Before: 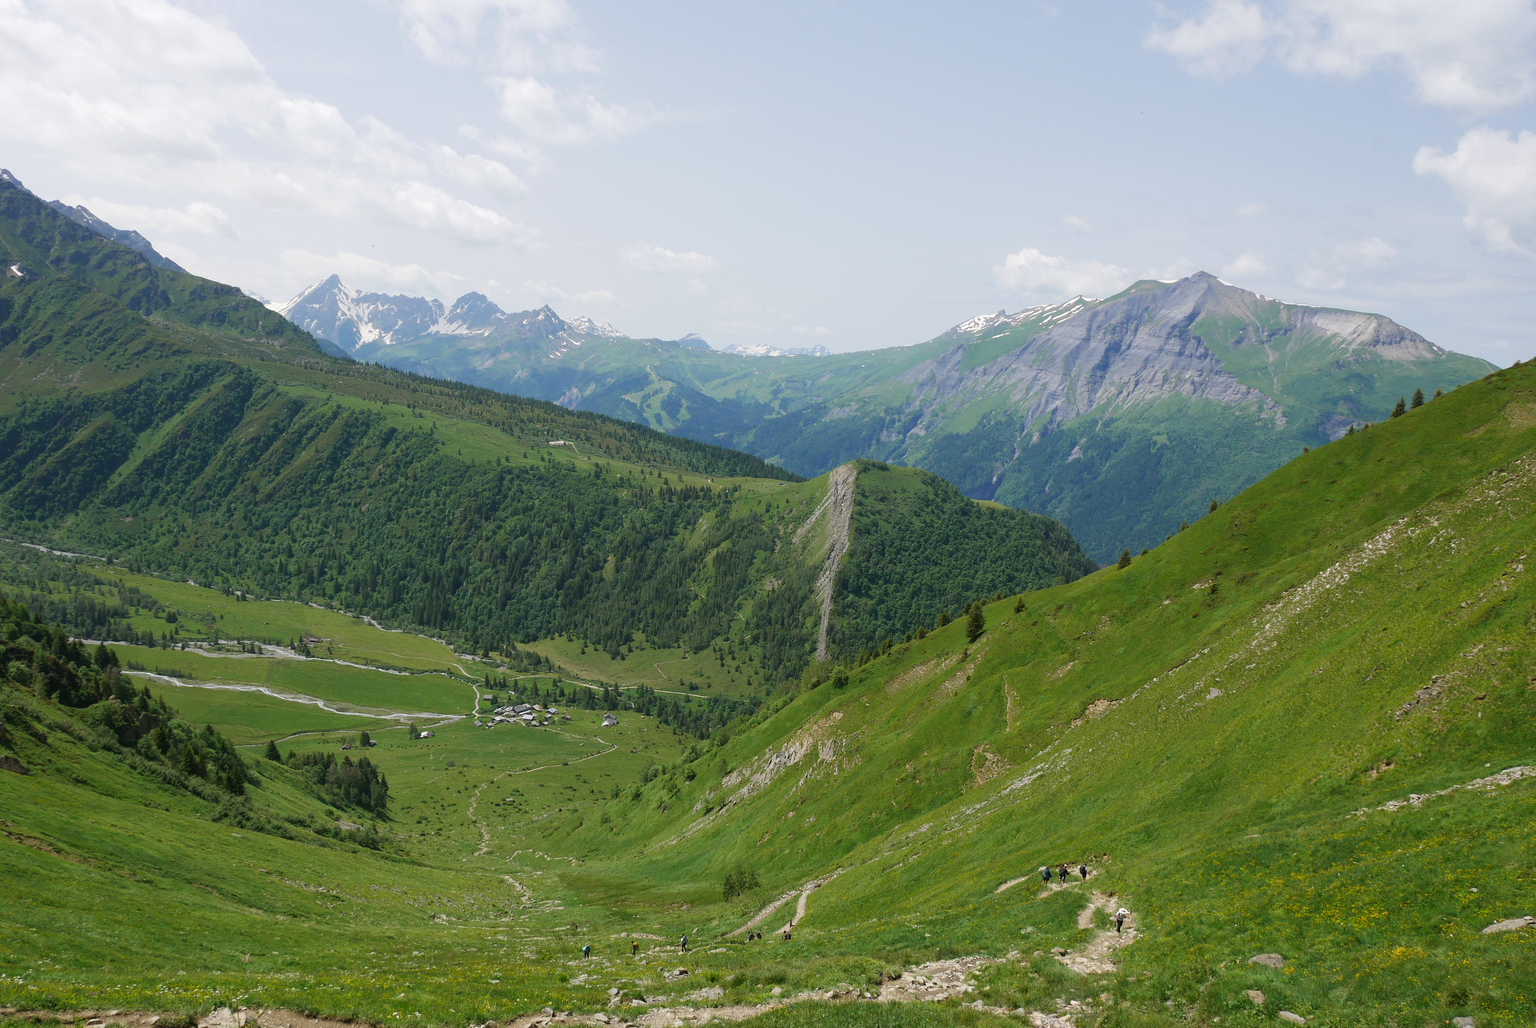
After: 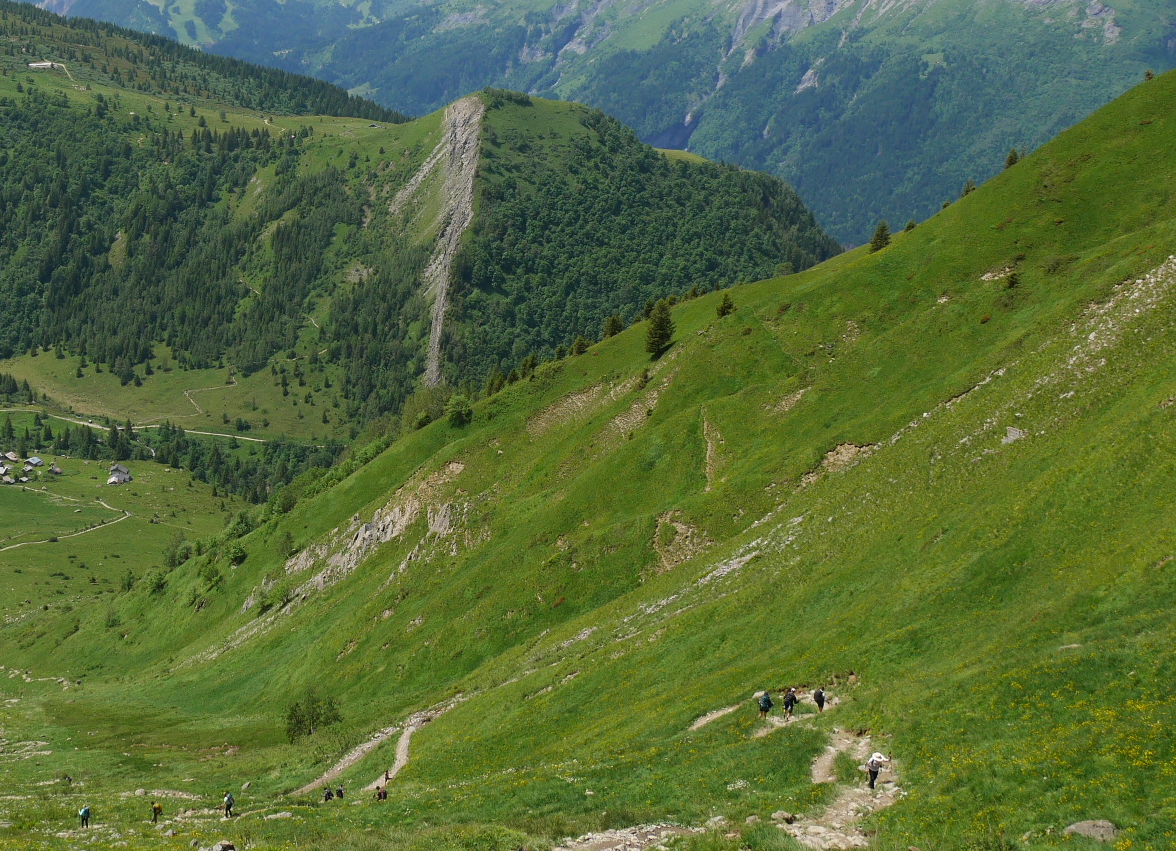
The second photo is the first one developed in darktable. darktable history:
crop: left 34.479%, top 38.822%, right 13.718%, bottom 5.172%
color balance: on, module defaults
